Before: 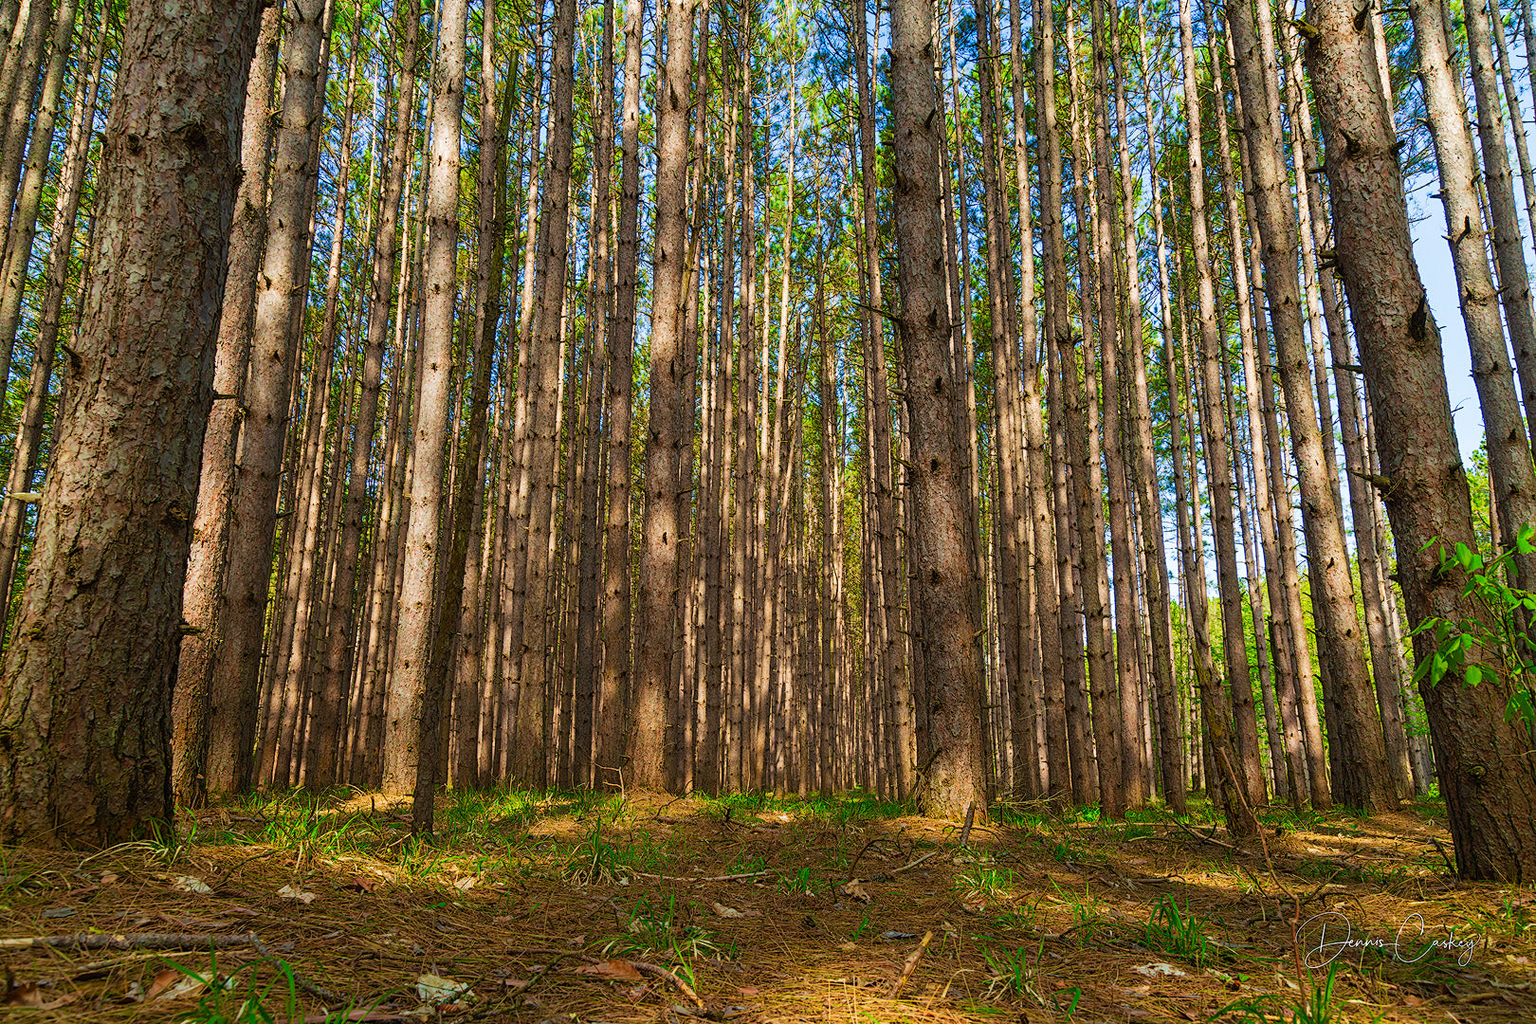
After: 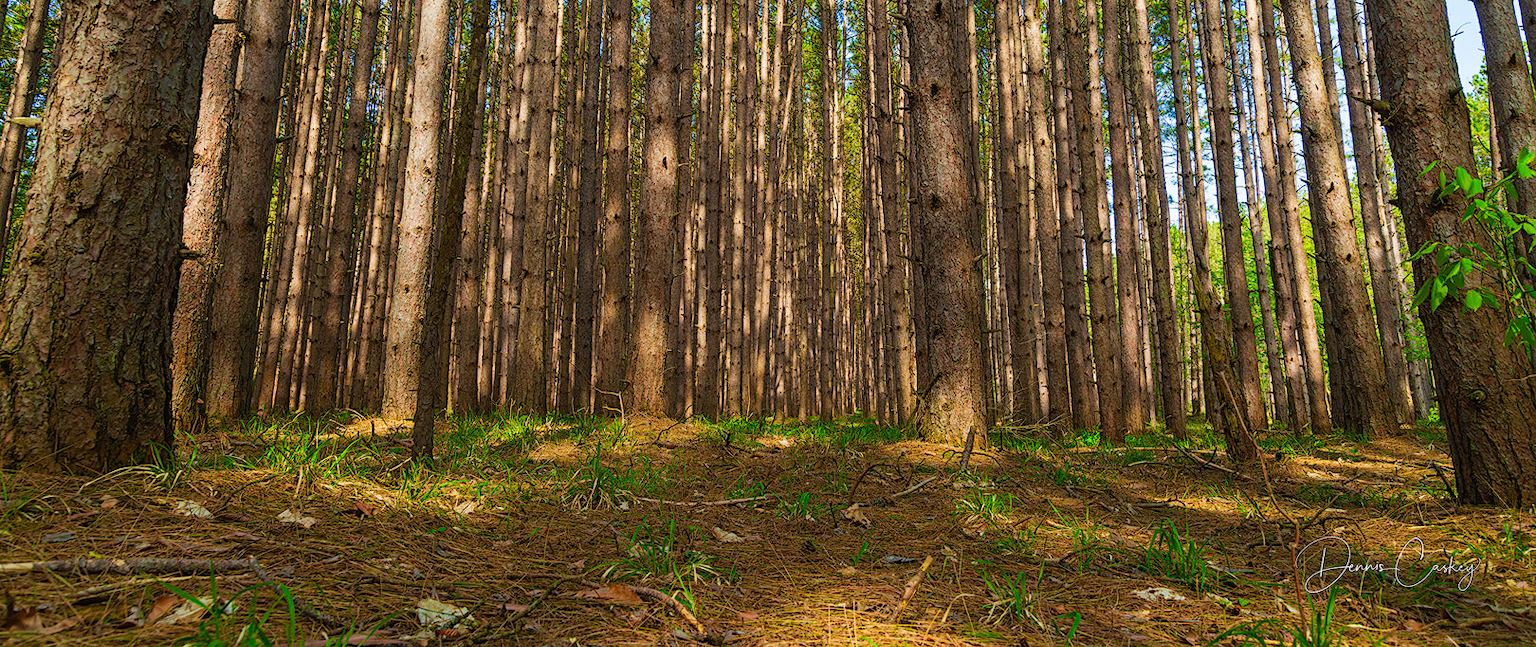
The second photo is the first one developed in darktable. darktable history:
crop and rotate: top 36.682%
